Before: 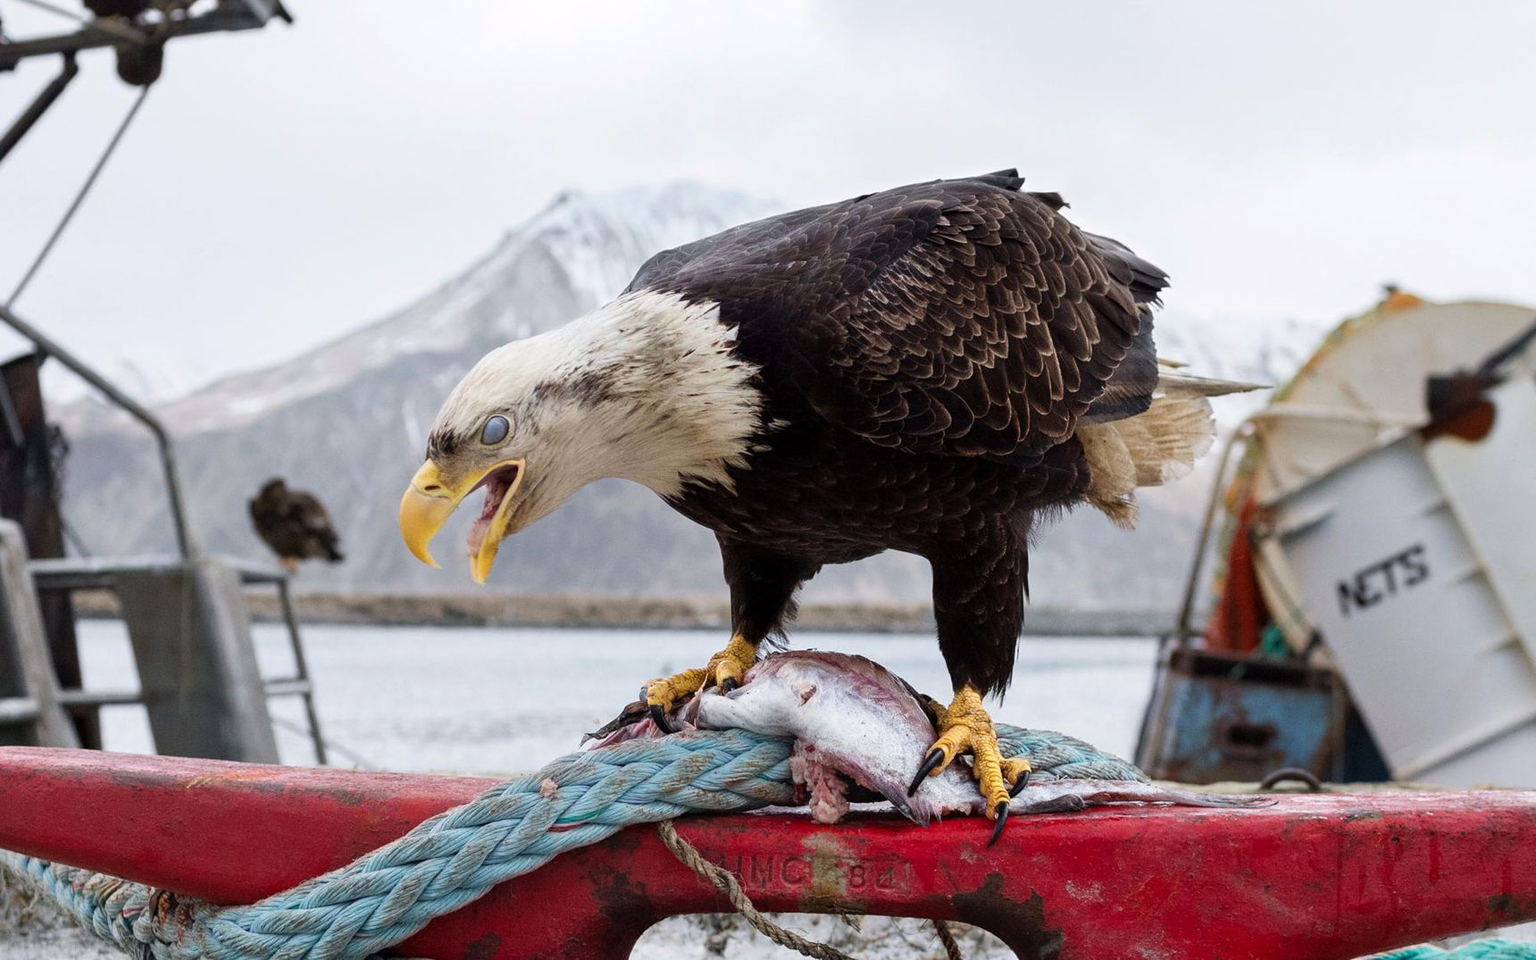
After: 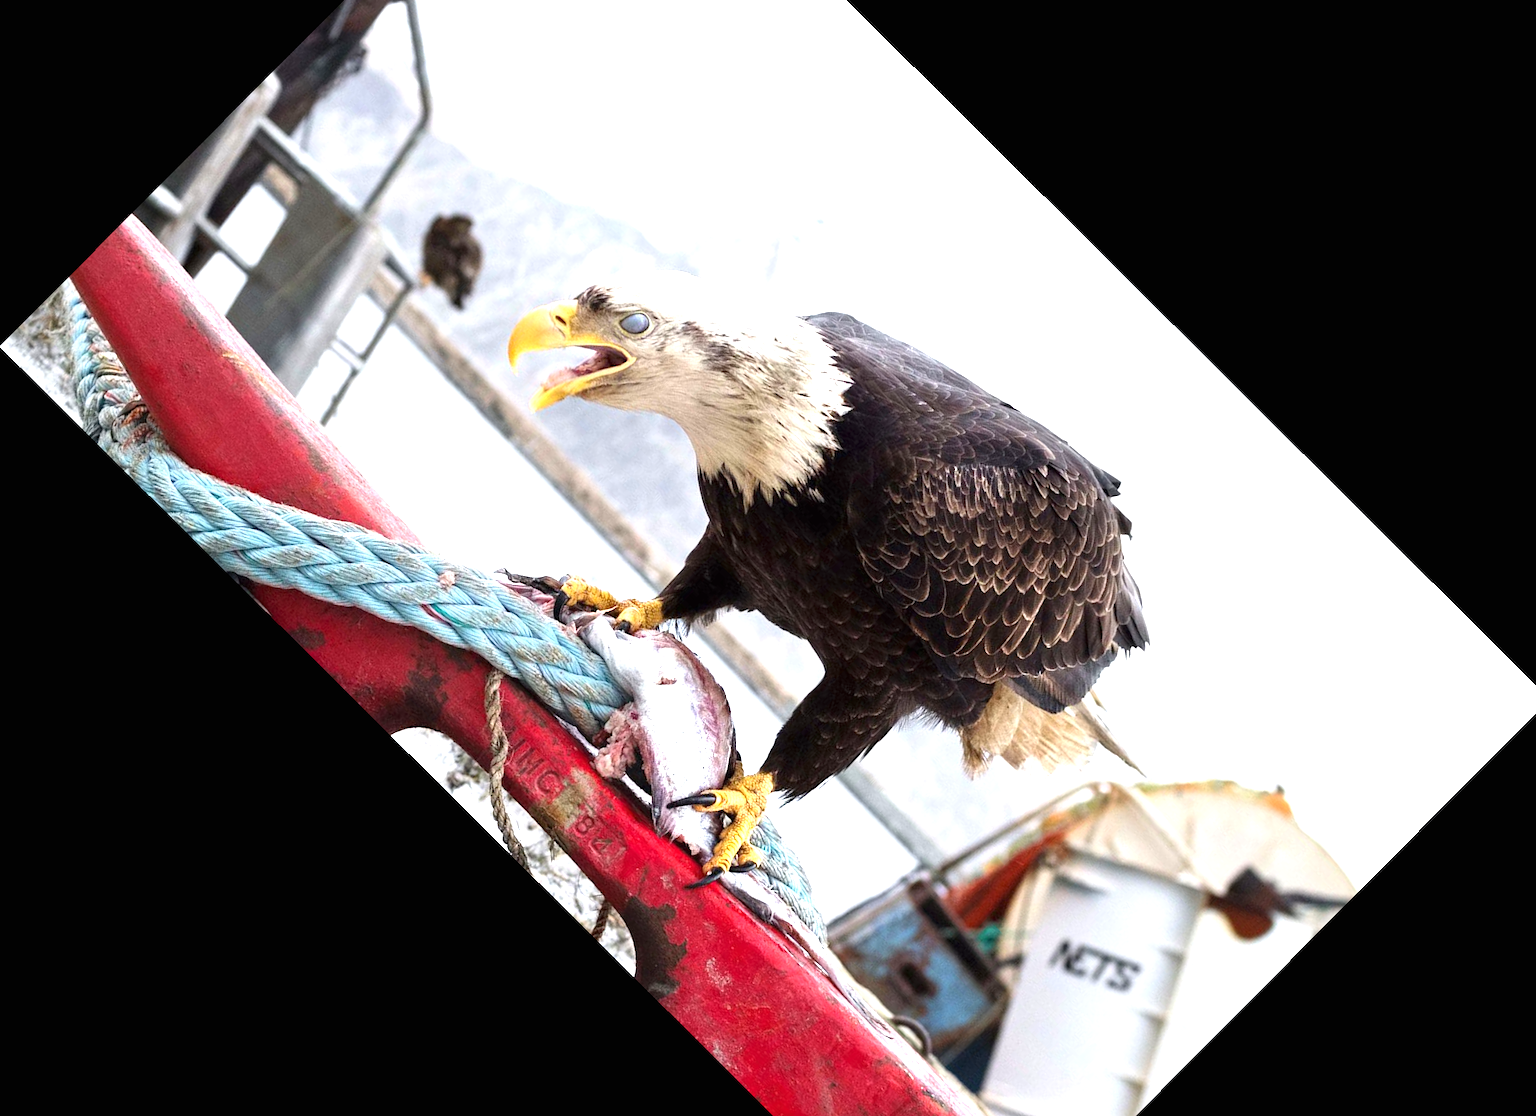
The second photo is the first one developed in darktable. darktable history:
exposure: black level correction 0, exposure 1.199 EV, compensate exposure bias true, compensate highlight preservation false
crop and rotate: angle -44.83°, top 16.202%, right 0.83%, bottom 11.642%
tone equalizer: on, module defaults
